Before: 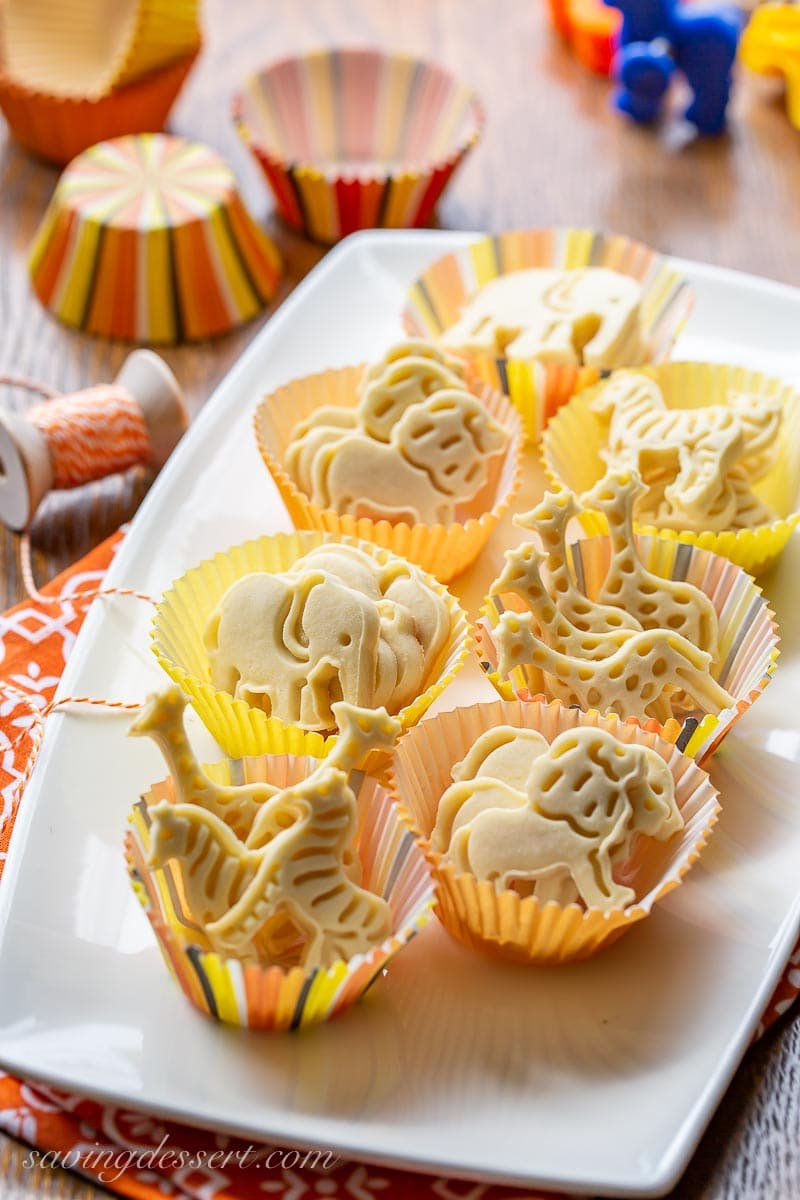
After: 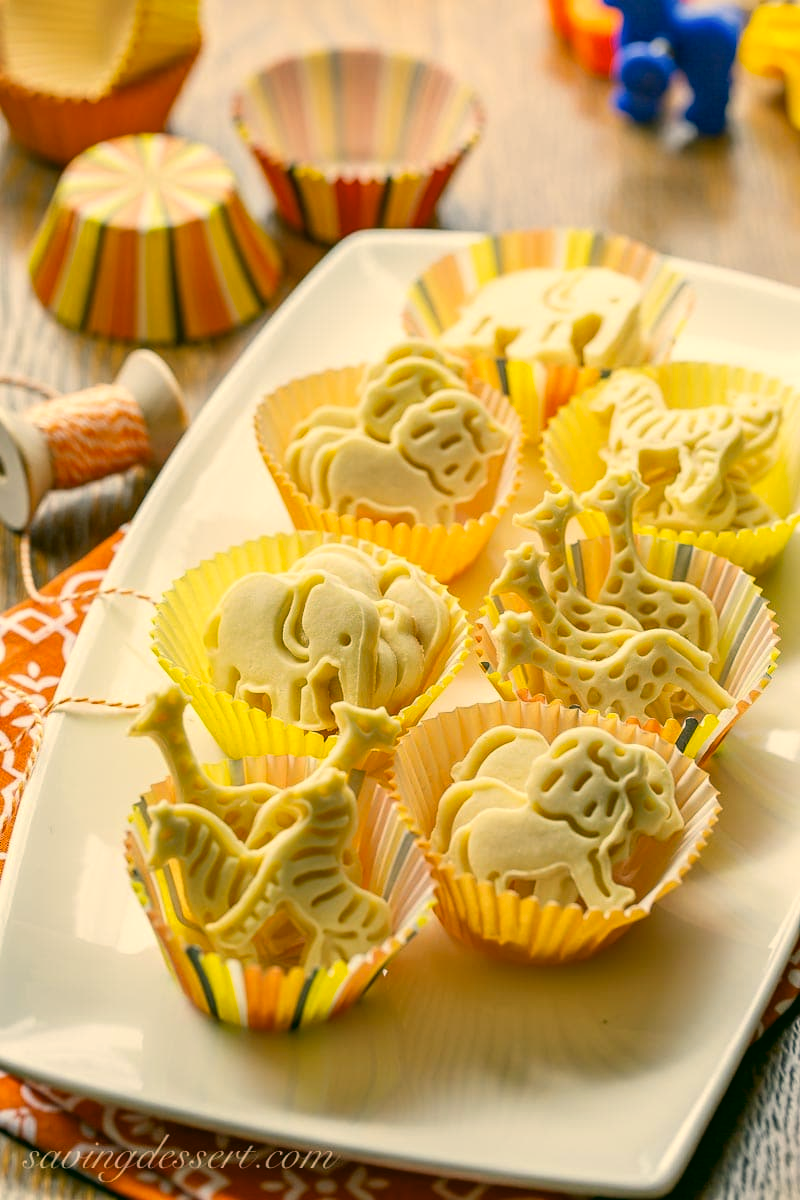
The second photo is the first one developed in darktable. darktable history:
tone equalizer: on, module defaults
color correction: highlights a* 4.96, highlights b* 23.93, shadows a* -15.92, shadows b* 3.87
